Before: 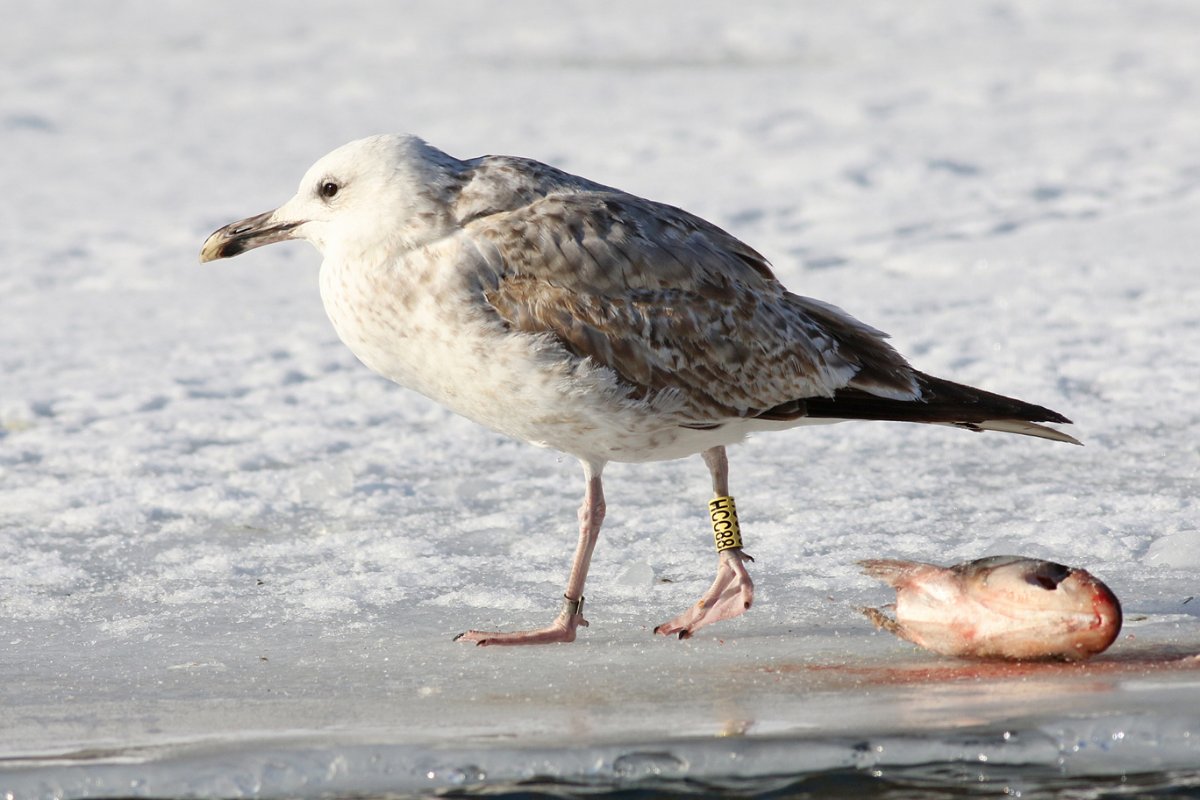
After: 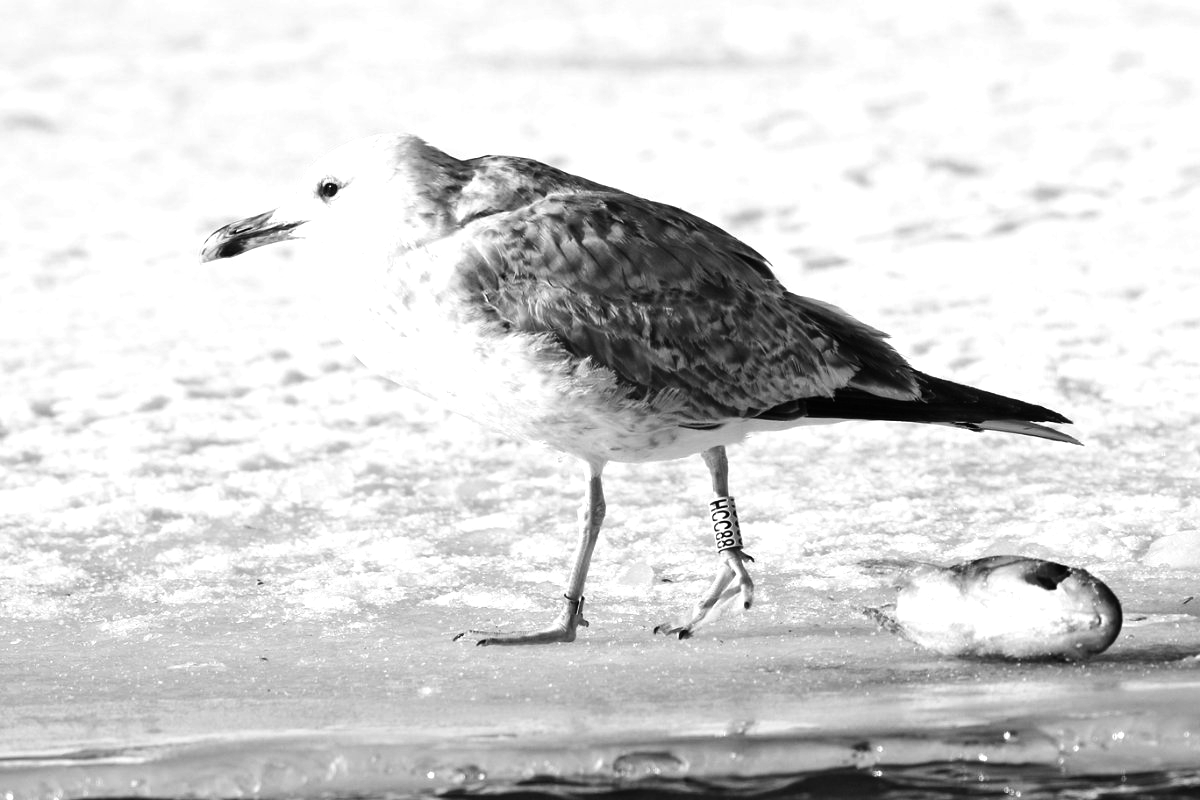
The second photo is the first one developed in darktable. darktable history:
tone equalizer: -8 EV -0.75 EV, -7 EV -0.7 EV, -6 EV -0.6 EV, -5 EV -0.4 EV, -3 EV 0.4 EV, -2 EV 0.6 EV, -1 EV 0.7 EV, +0 EV 0.75 EV, edges refinement/feathering 500, mask exposure compensation -1.57 EV, preserve details no
monochrome: a 32, b 64, size 2.3
